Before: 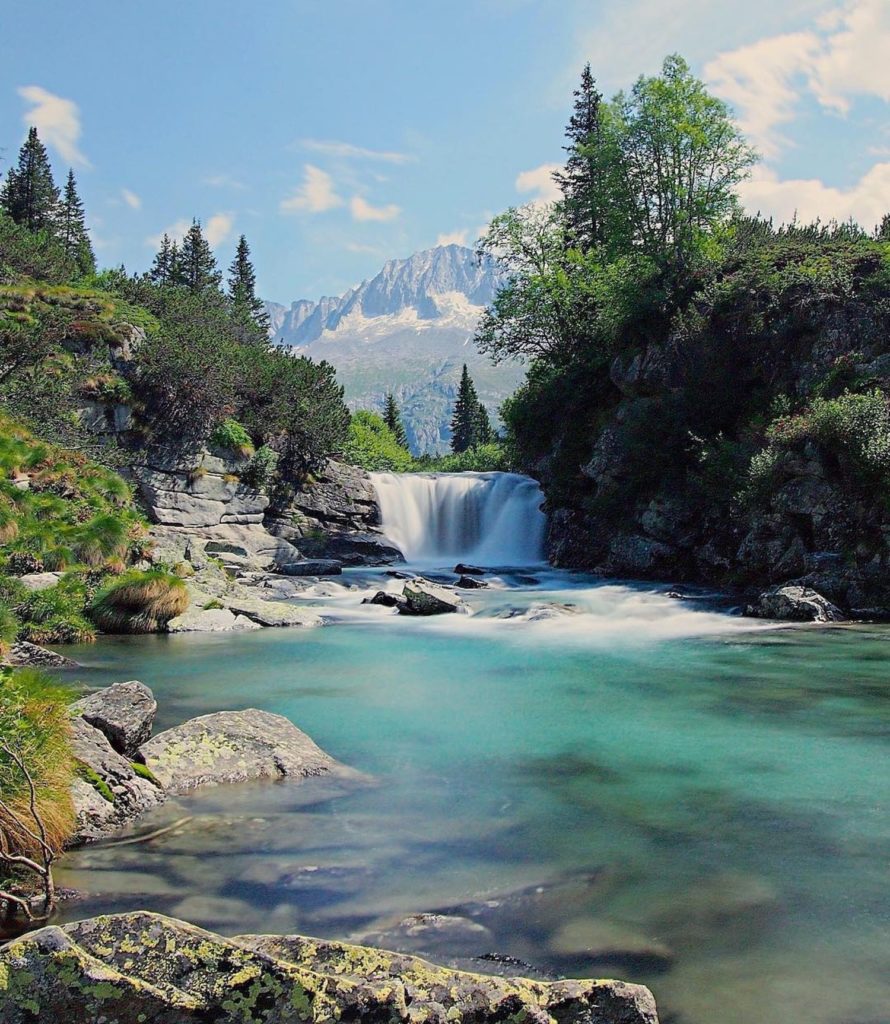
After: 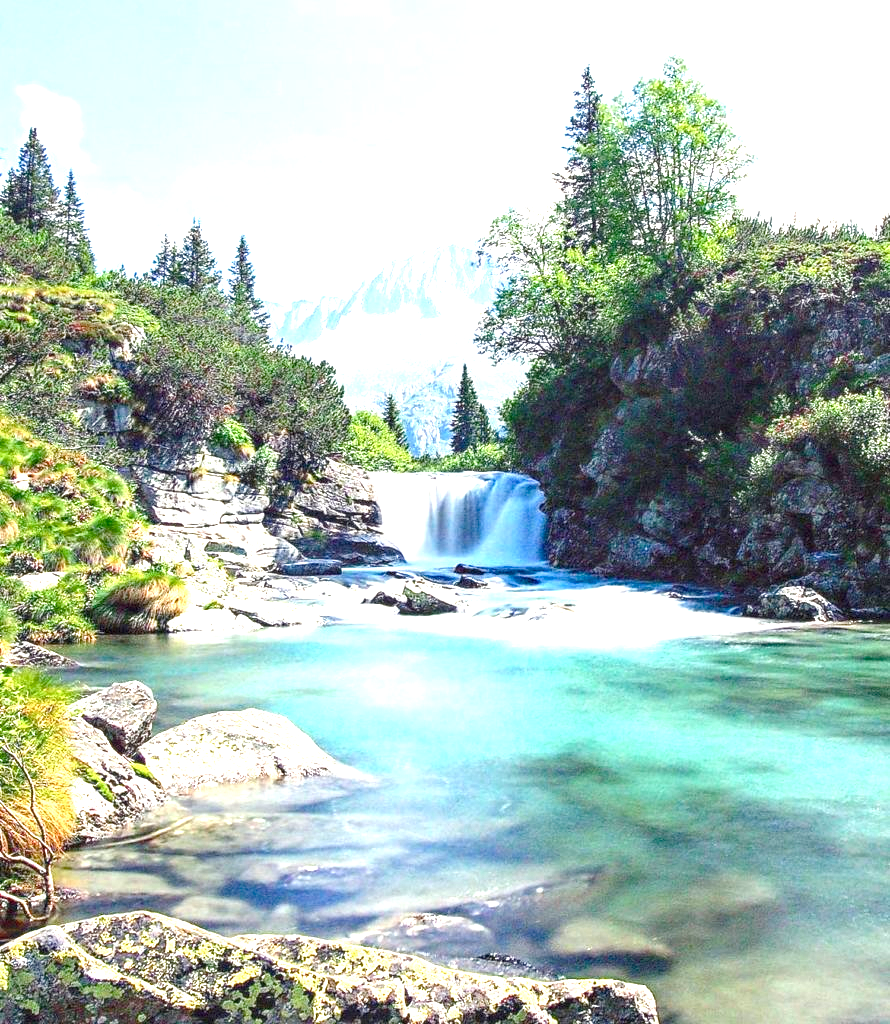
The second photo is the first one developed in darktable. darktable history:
color balance rgb: perceptual saturation grading › global saturation 20%, perceptual saturation grading › highlights -25%, perceptual saturation grading › shadows 50%
exposure: black level correction 0, exposure 1.741 EV, compensate exposure bias true, compensate highlight preservation false
local contrast: on, module defaults
